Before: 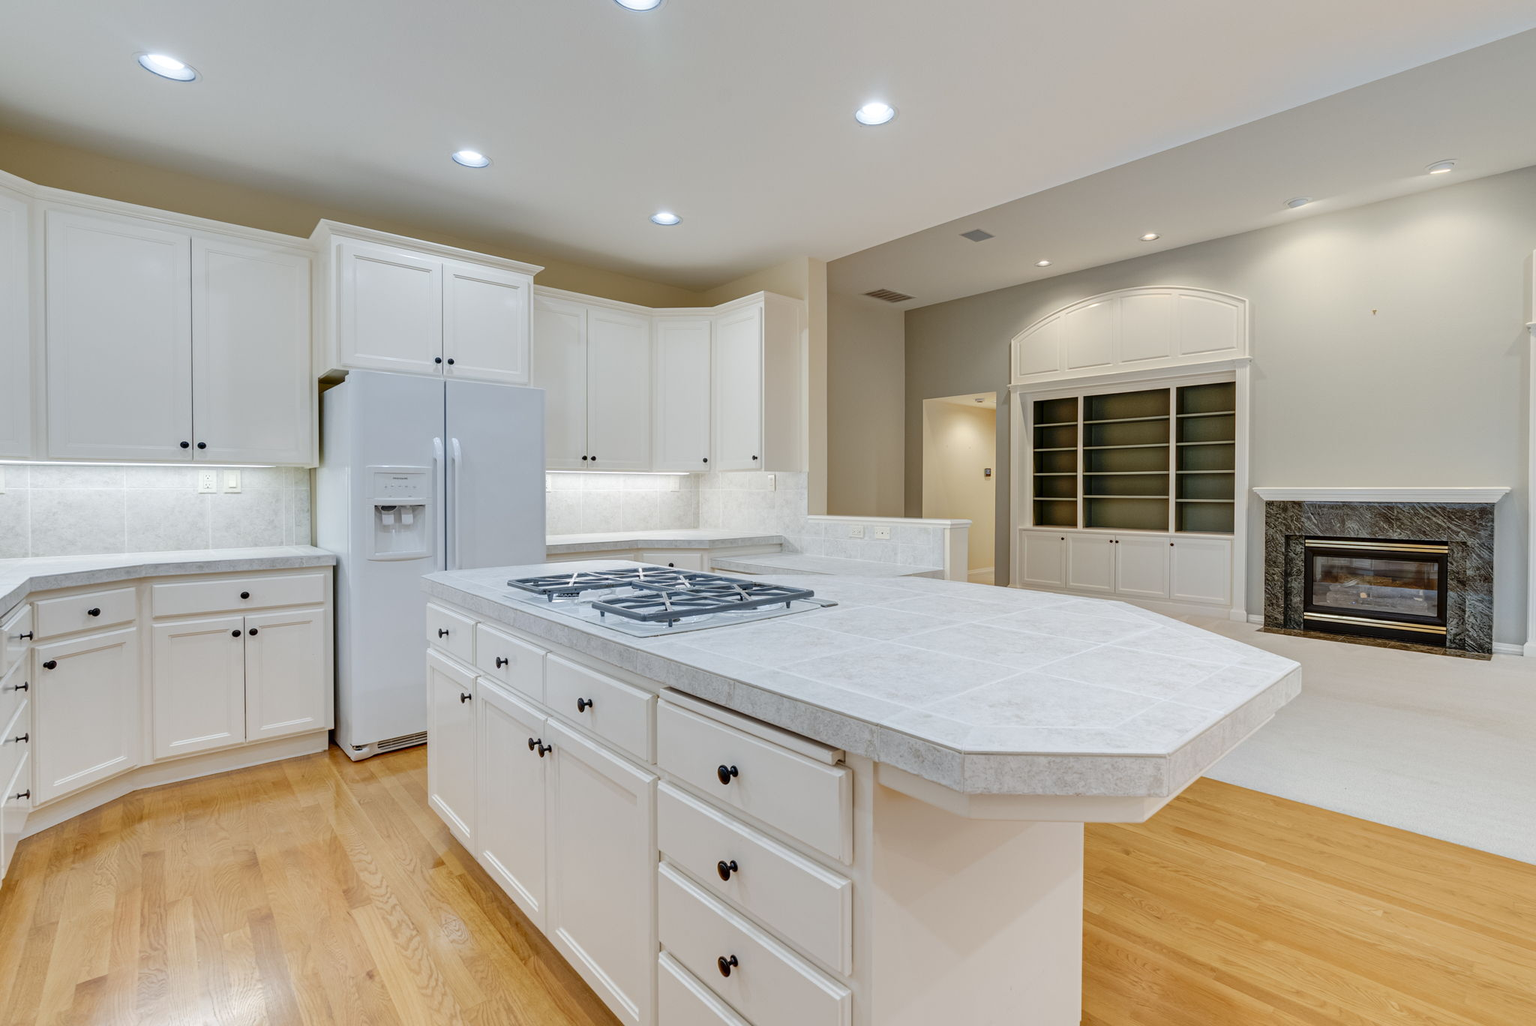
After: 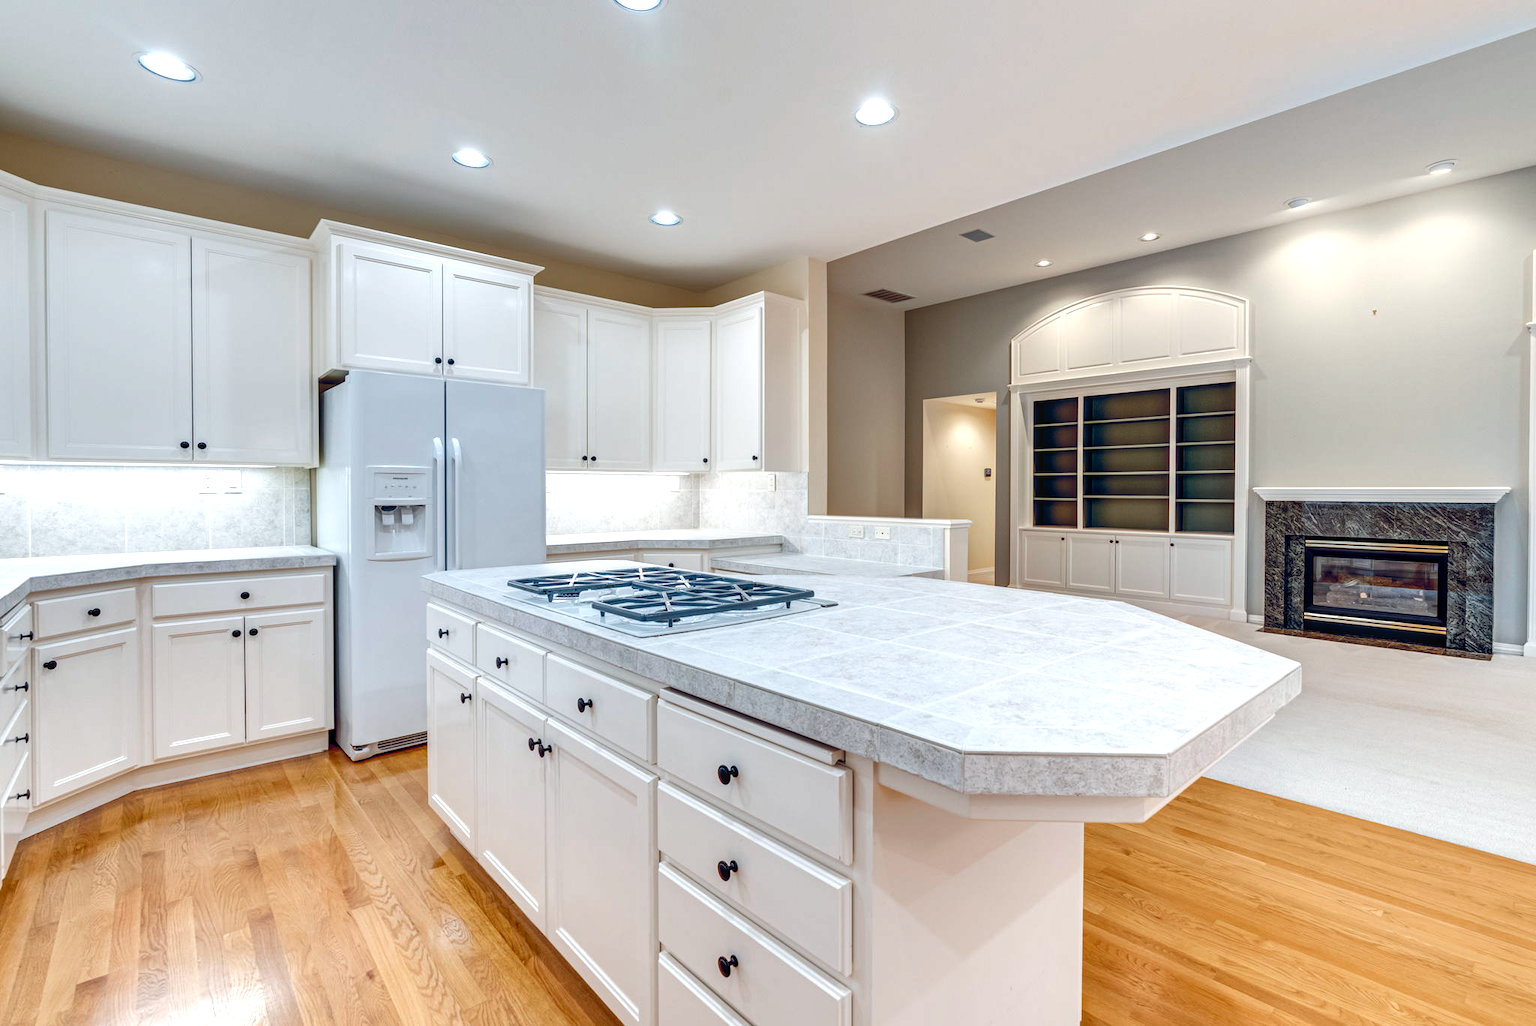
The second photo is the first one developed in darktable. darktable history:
color balance rgb: global offset › chroma 0.243%, global offset › hue 256.6°, perceptual saturation grading › global saturation 20%, perceptual saturation grading › highlights -25.747%, perceptual saturation grading › shadows 25.823%, perceptual brilliance grading › highlights 14.233%, perceptual brilliance grading › shadows -18.529%
local contrast: on, module defaults
